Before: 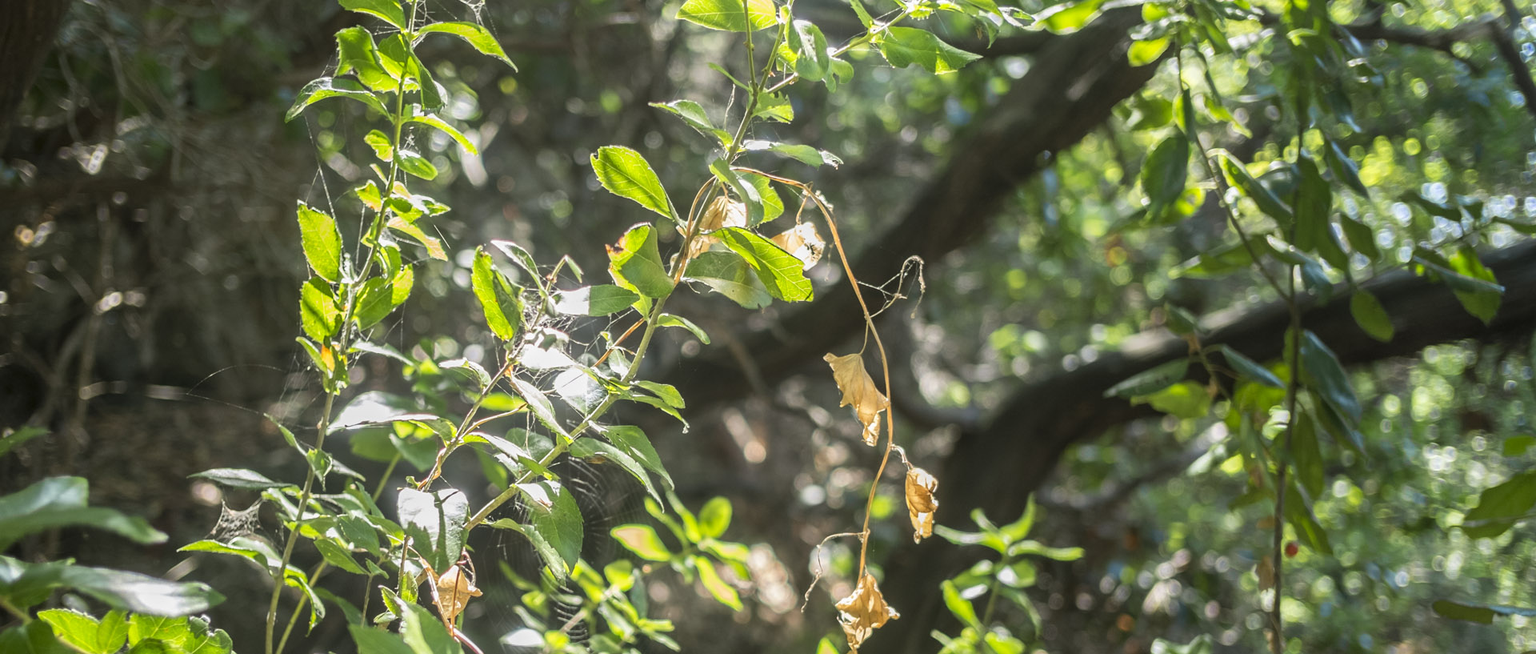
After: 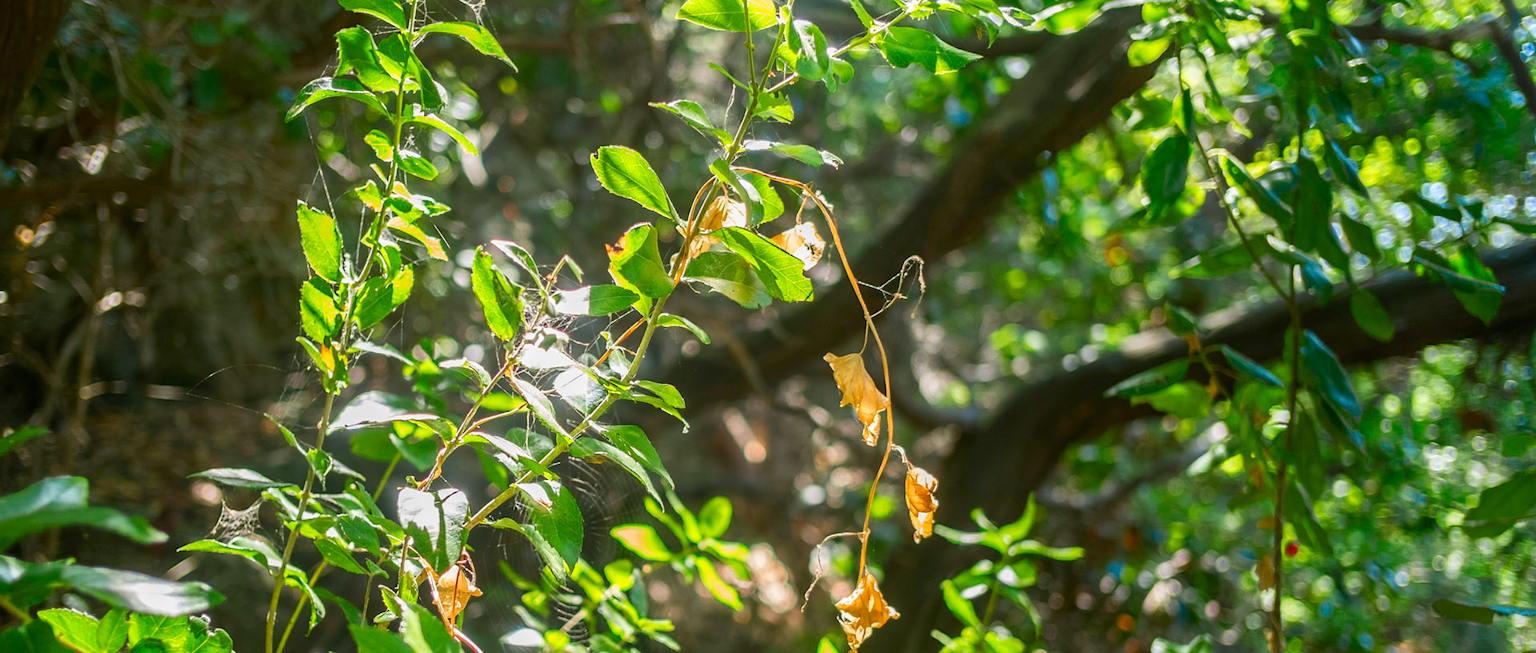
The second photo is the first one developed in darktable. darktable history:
color balance rgb: perceptual saturation grading › global saturation 20%, perceptual saturation grading › highlights -25%, perceptual saturation grading › shadows 25%
contrast brightness saturation: brightness -0.02, saturation 0.35
